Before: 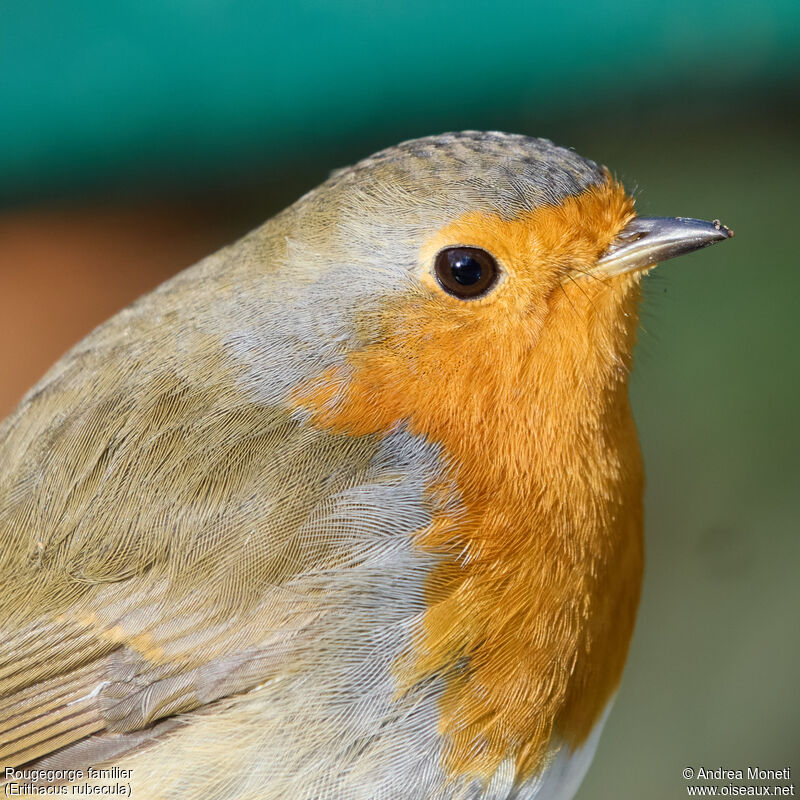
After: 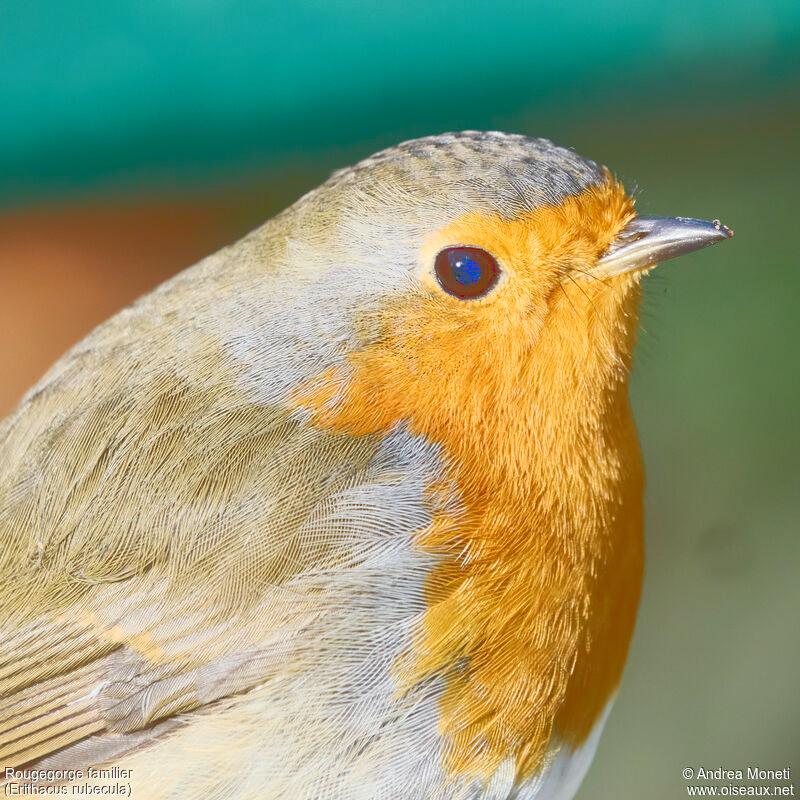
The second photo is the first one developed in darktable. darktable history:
base curve: curves: ch0 [(0, 0) (0.235, 0.266) (0.503, 0.496) (0.786, 0.72) (1, 1)], preserve colors none
levels: white 99.98%
tone curve: curves: ch0 [(0, 0) (0.003, 0.319) (0.011, 0.319) (0.025, 0.323) (0.044, 0.323) (0.069, 0.327) (0.1, 0.33) (0.136, 0.338) (0.177, 0.348) (0.224, 0.361) (0.277, 0.374) (0.335, 0.398) (0.399, 0.444) (0.468, 0.516) (0.543, 0.595) (0.623, 0.694) (0.709, 0.793) (0.801, 0.883) (0.898, 0.942) (1, 1)], color space Lab, linked channels, preserve colors none
